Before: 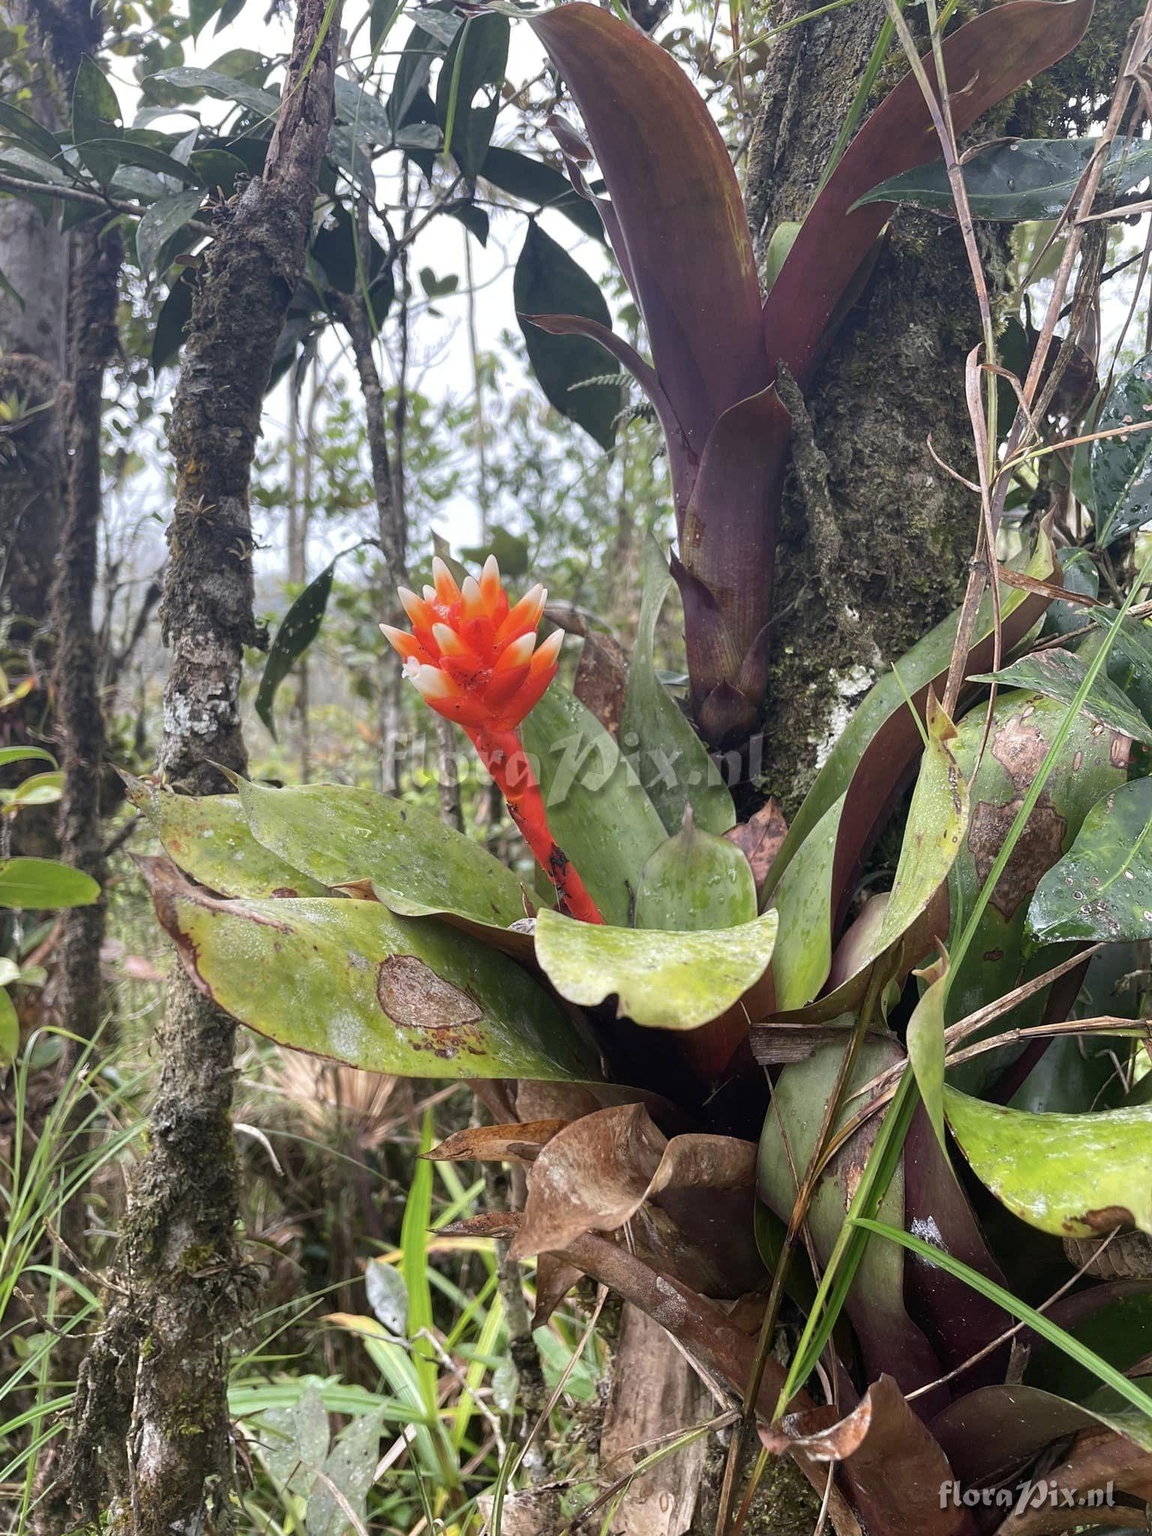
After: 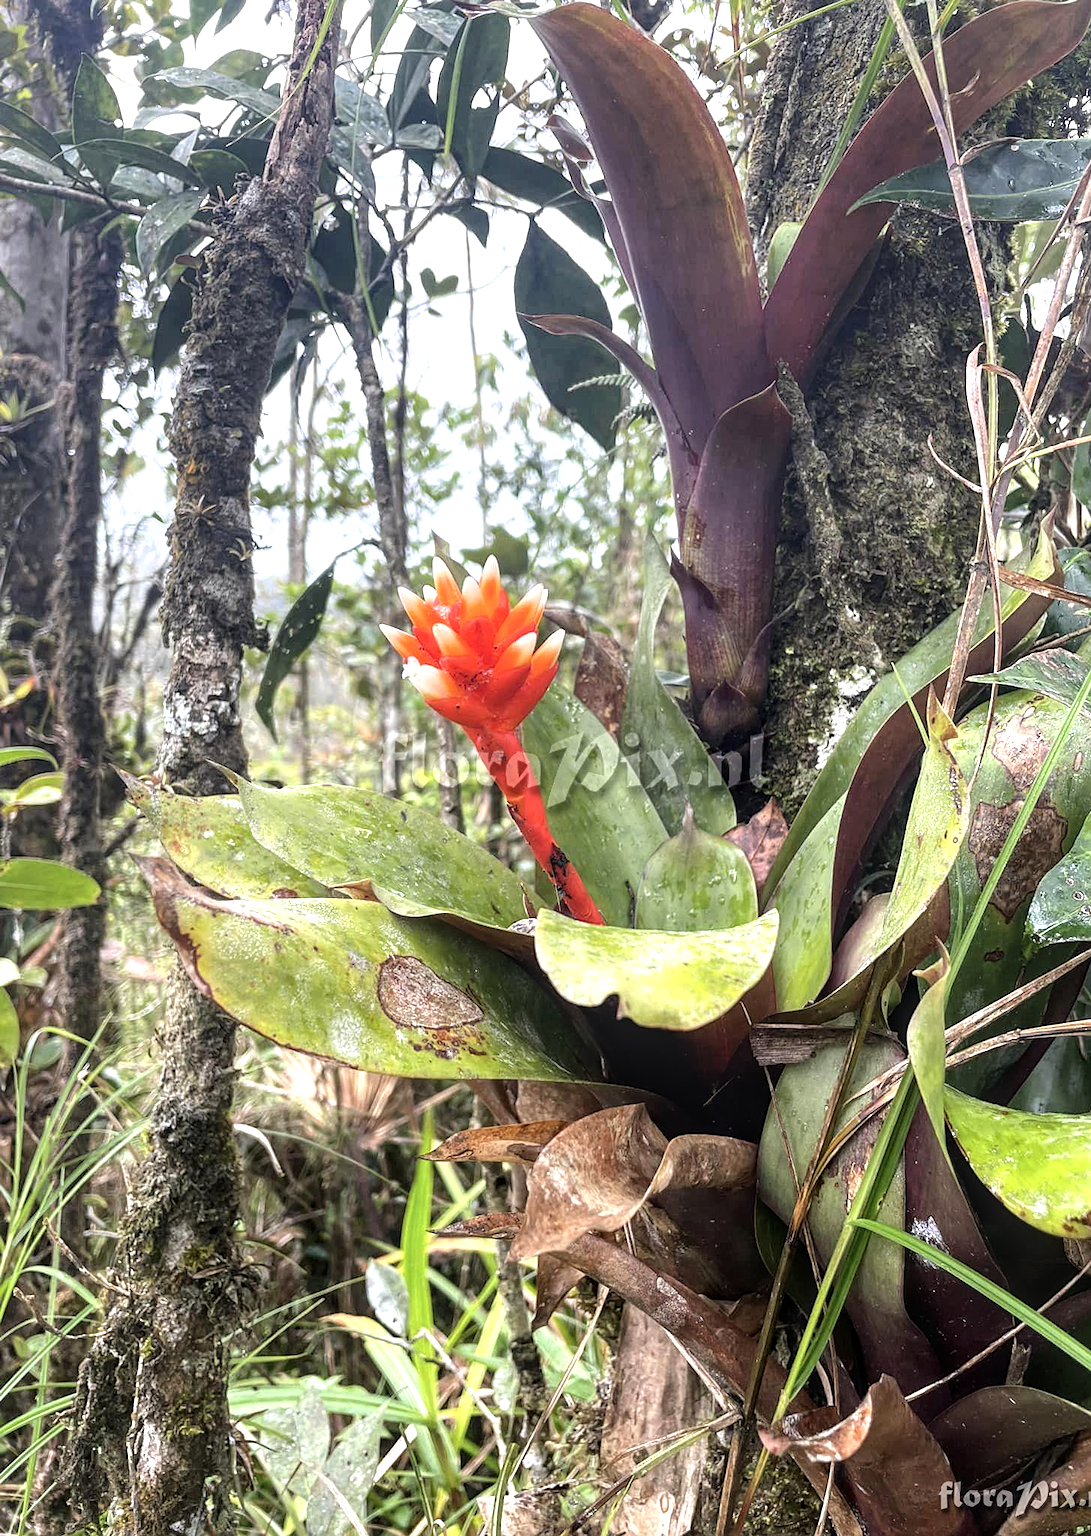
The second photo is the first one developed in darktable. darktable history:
tone equalizer: -8 EV -0.767 EV, -7 EV -0.735 EV, -6 EV -0.602 EV, -5 EV -0.366 EV, -3 EV 0.376 EV, -2 EV 0.6 EV, -1 EV 0.693 EV, +0 EV 0.742 EV
local contrast: on, module defaults
sharpen: amount 0.205
crop and rotate: left 0%, right 5.314%
